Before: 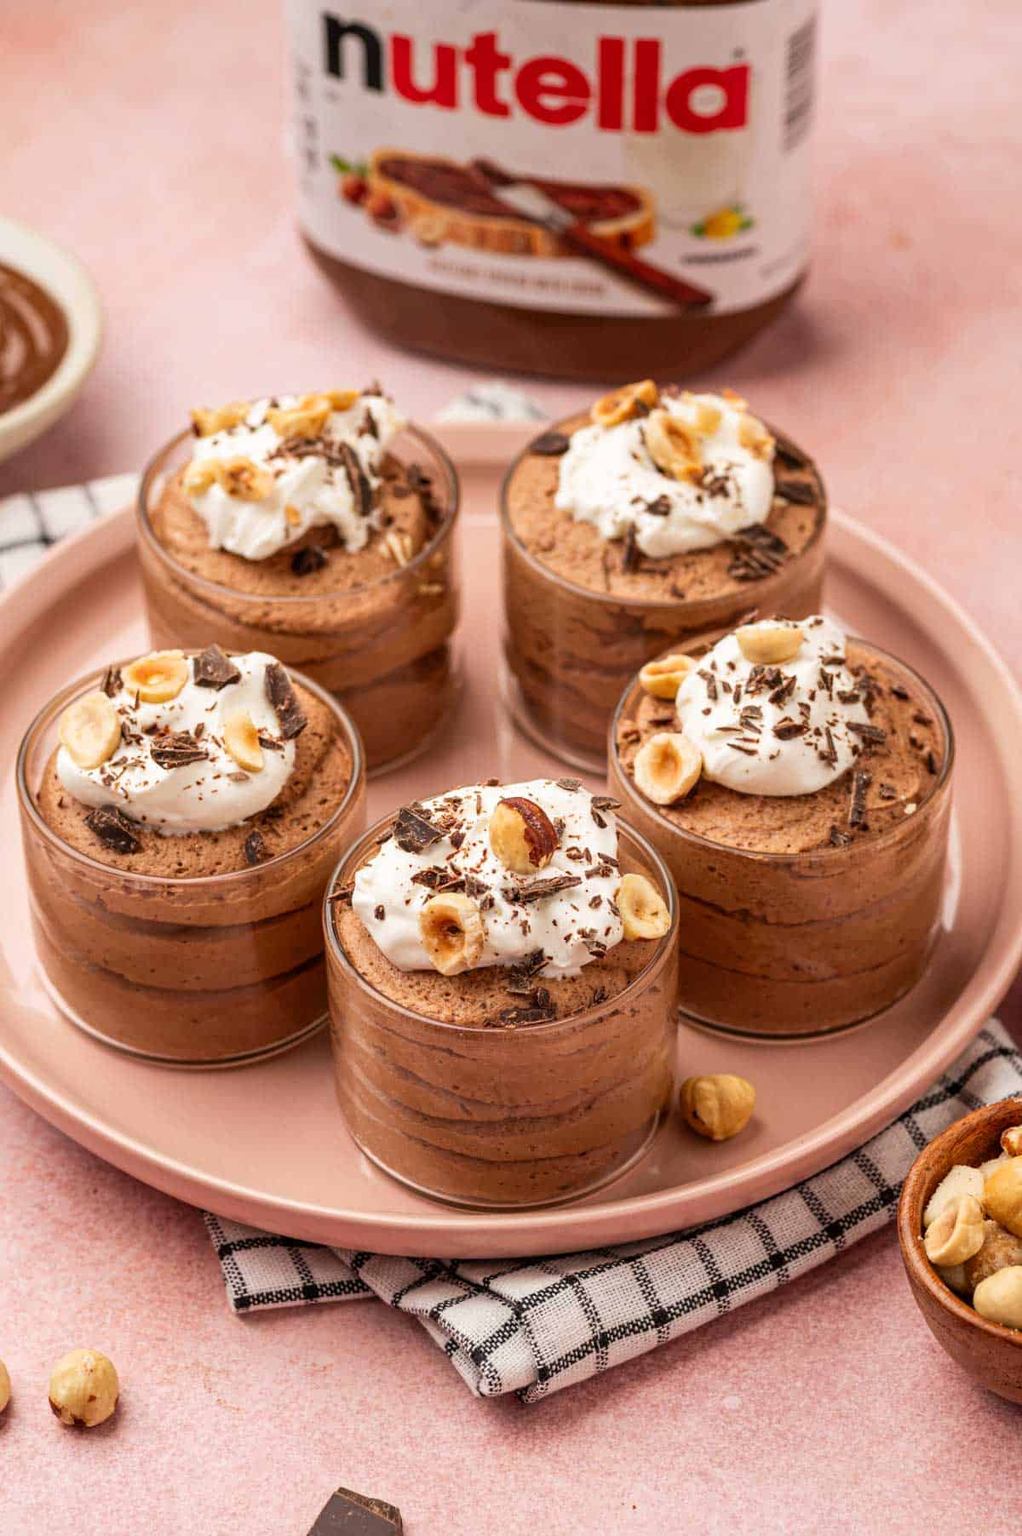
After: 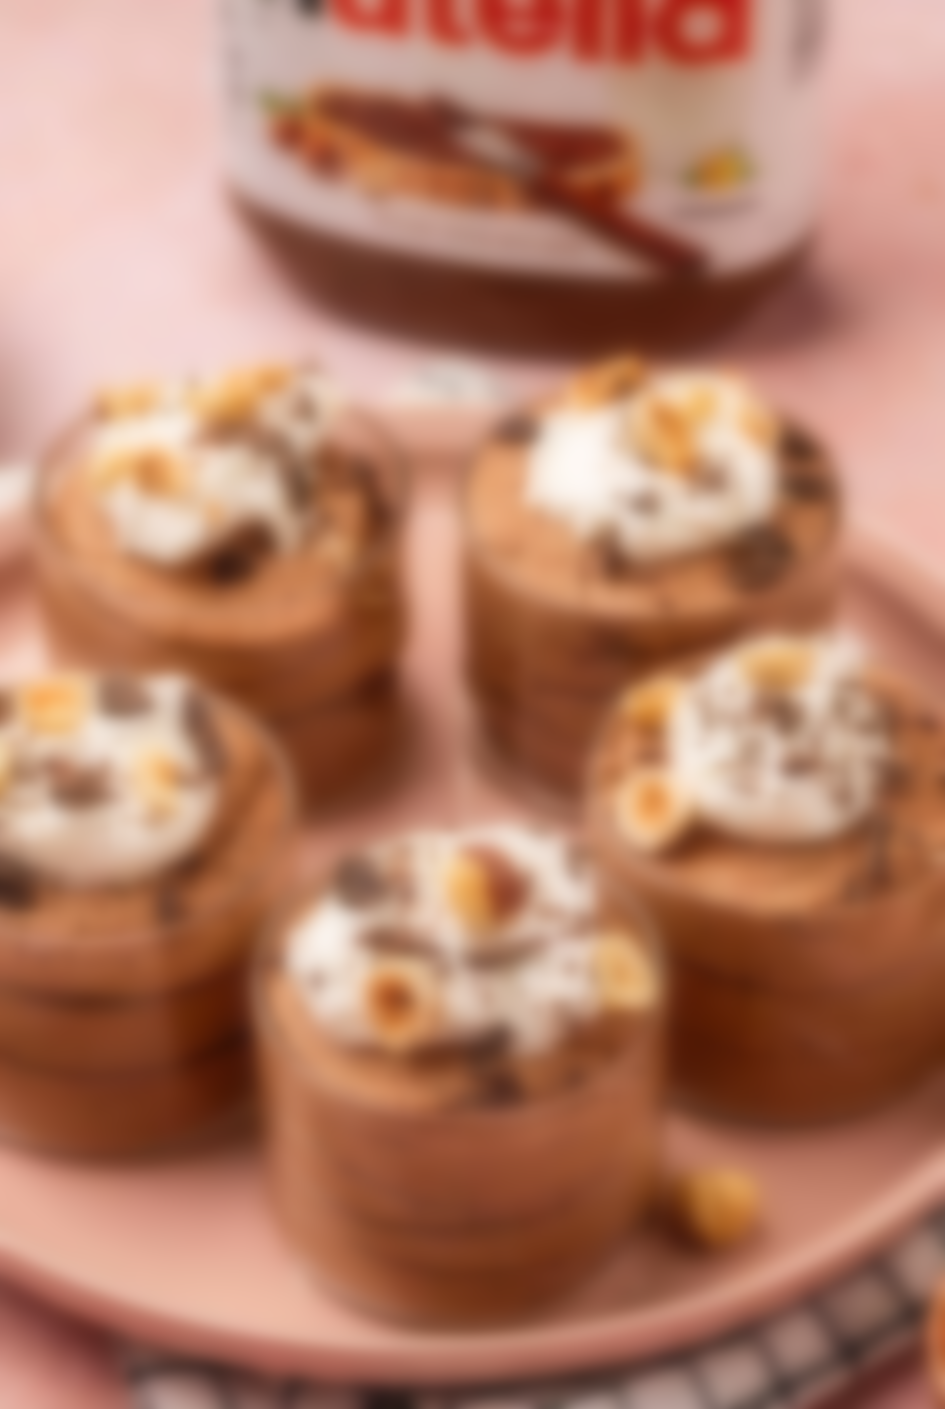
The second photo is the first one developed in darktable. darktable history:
crop and rotate: left 10.77%, top 5.1%, right 10.41%, bottom 16.76%
lowpass: on, module defaults
